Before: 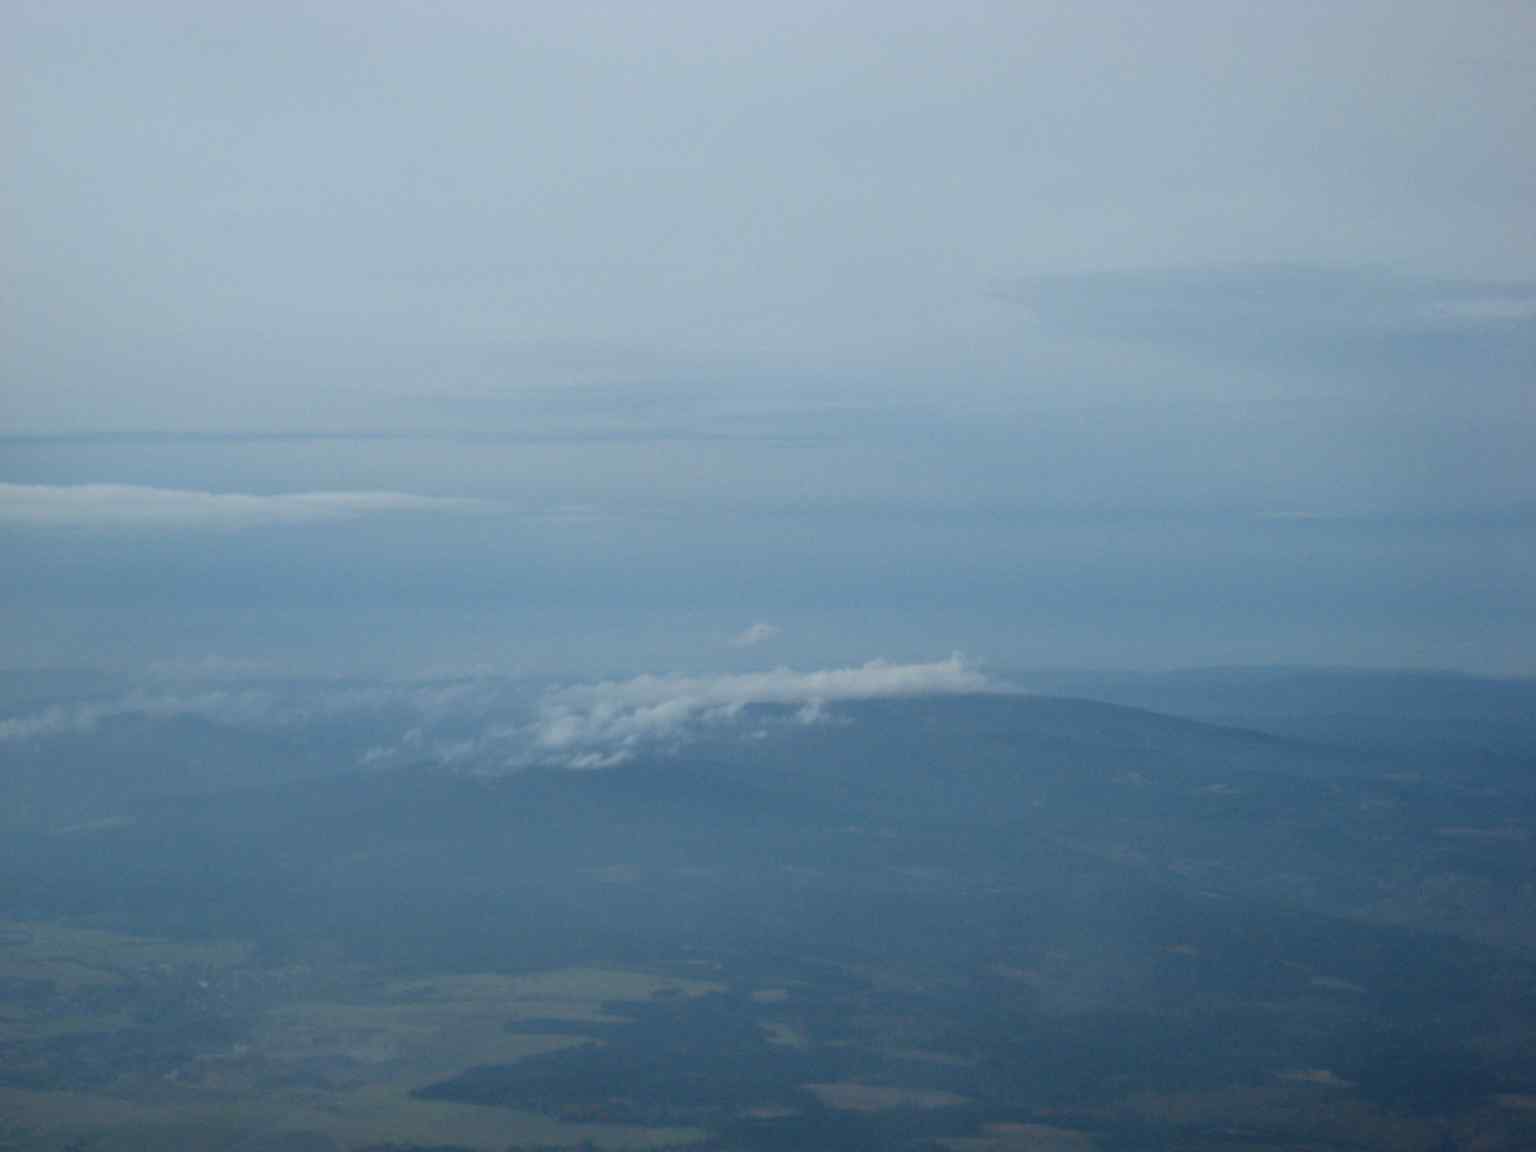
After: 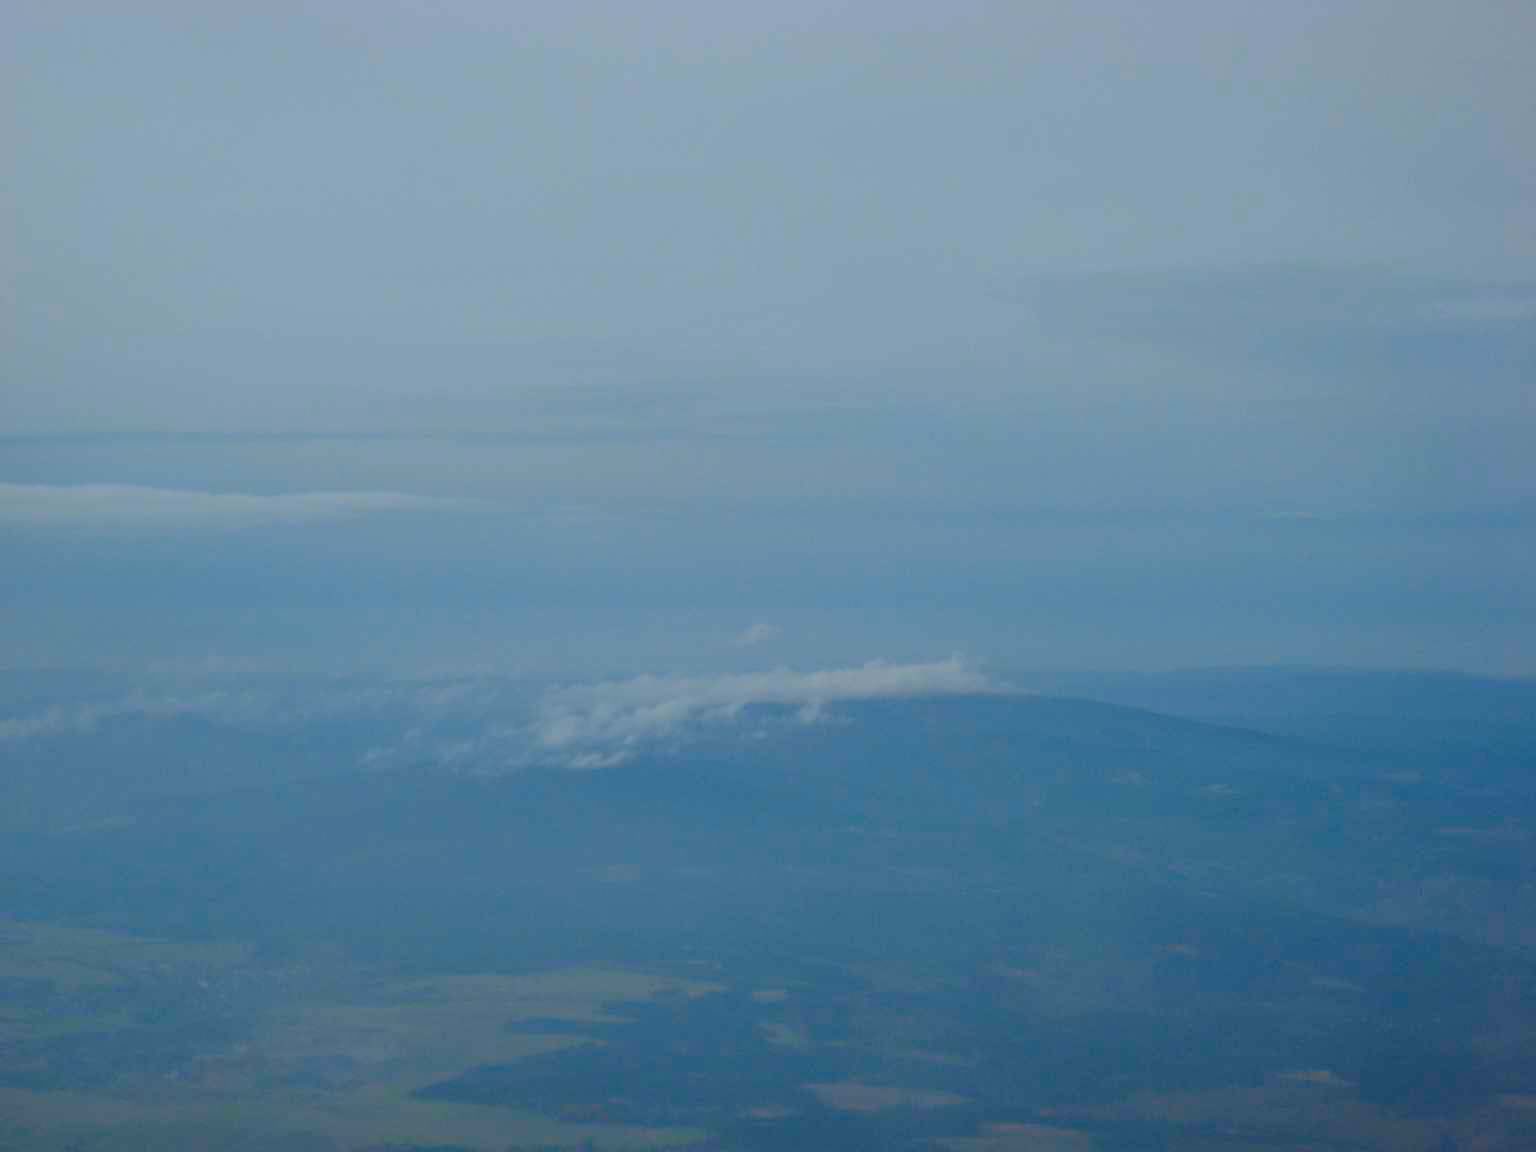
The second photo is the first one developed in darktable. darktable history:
color balance rgb: global offset › luminance 0.671%, perceptual saturation grading › global saturation 44.583%, perceptual saturation grading › highlights -50.151%, perceptual saturation grading › shadows 31.038%, contrast -29.567%
color correction: highlights a* -3.6, highlights b* -6.77, shadows a* 3.13, shadows b* 5.77
